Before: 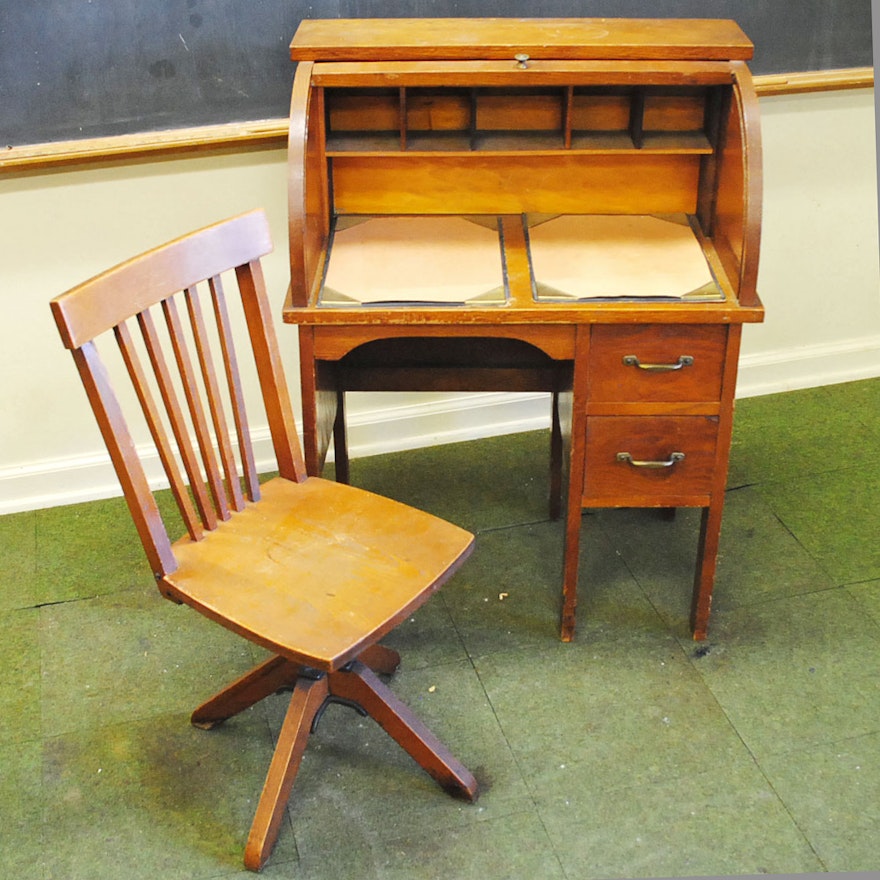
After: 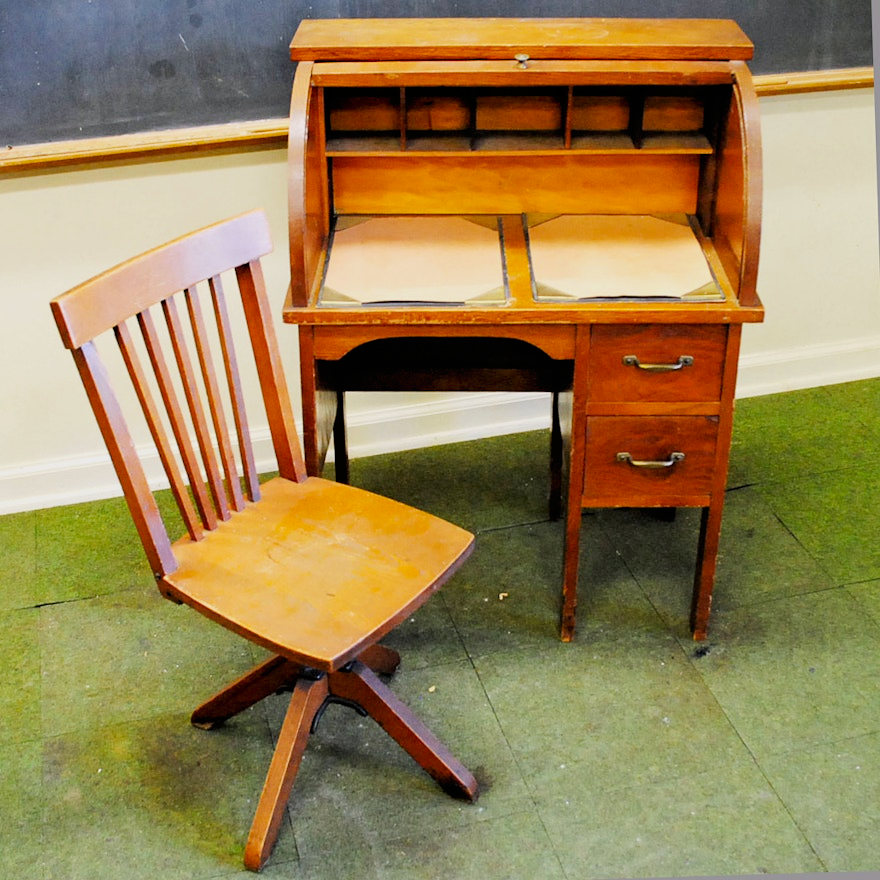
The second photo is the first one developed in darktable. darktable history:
white balance: red 1.009, blue 1.027
filmic rgb: black relative exposure -7.65 EV, white relative exposure 4.56 EV, hardness 3.61
tone curve: curves: ch0 [(0, 0) (0.003, 0) (0.011, 0.001) (0.025, 0.003) (0.044, 0.004) (0.069, 0.007) (0.1, 0.01) (0.136, 0.033) (0.177, 0.082) (0.224, 0.141) (0.277, 0.208) (0.335, 0.282) (0.399, 0.363) (0.468, 0.451) (0.543, 0.545) (0.623, 0.647) (0.709, 0.756) (0.801, 0.87) (0.898, 0.972) (1, 1)], preserve colors none
